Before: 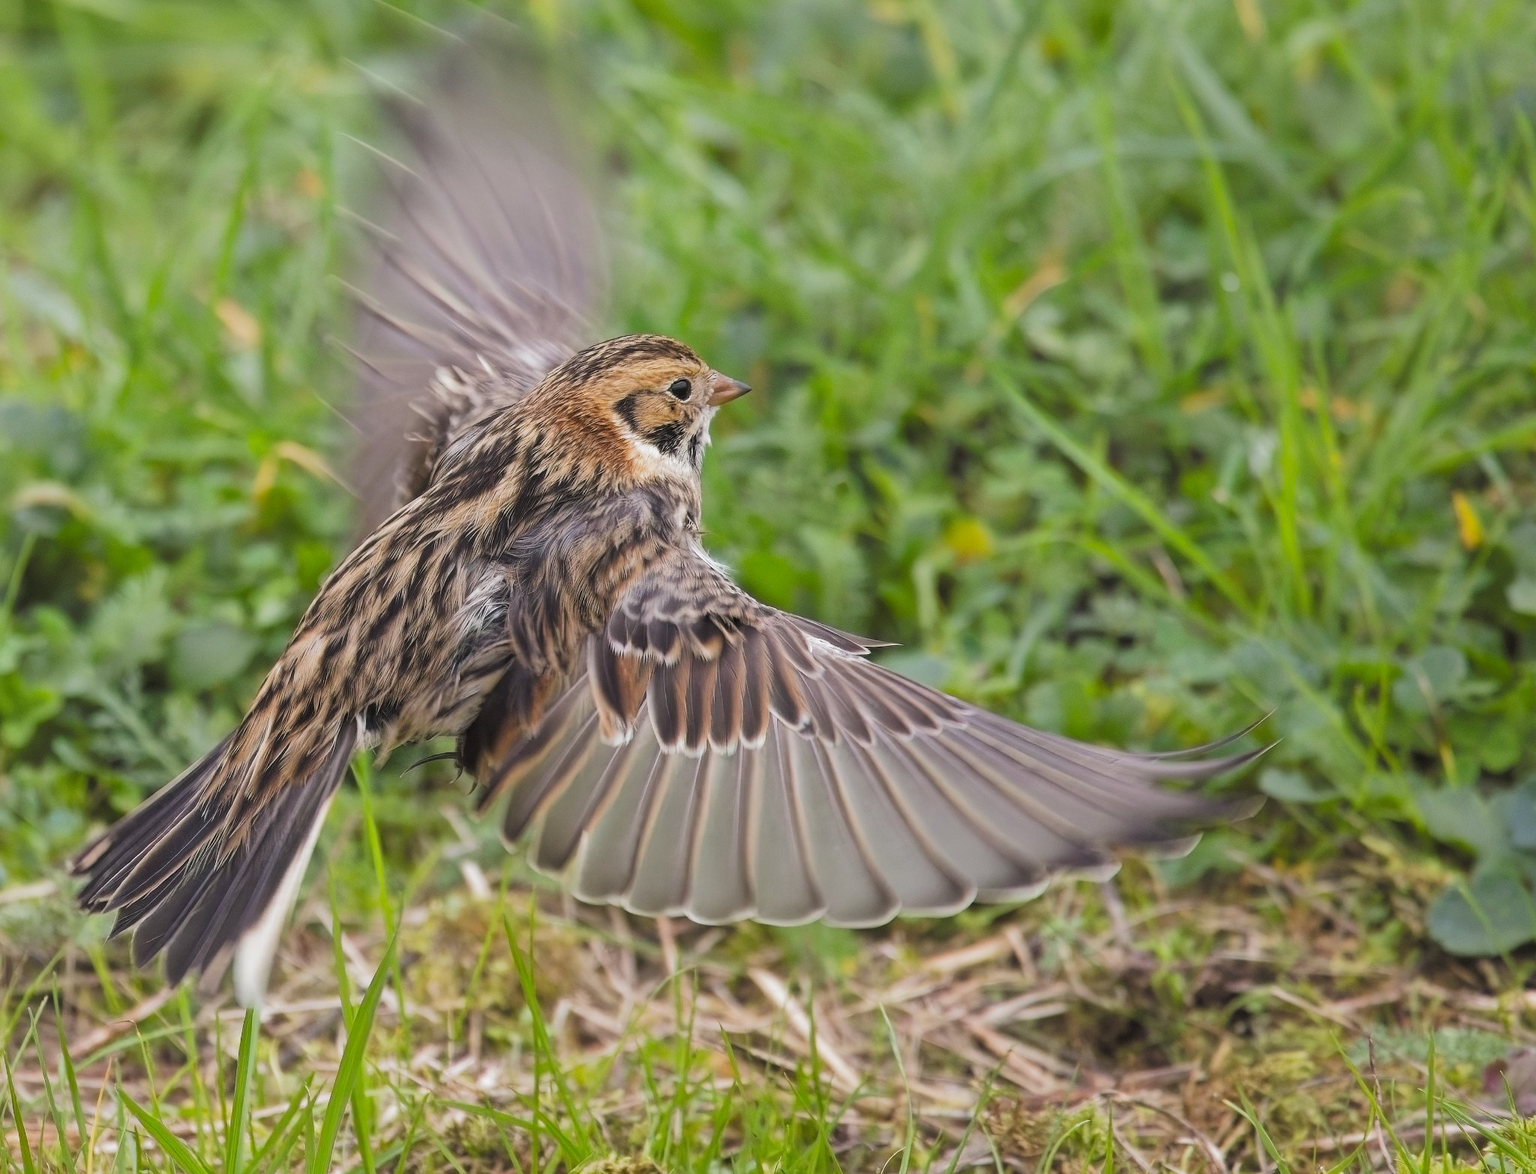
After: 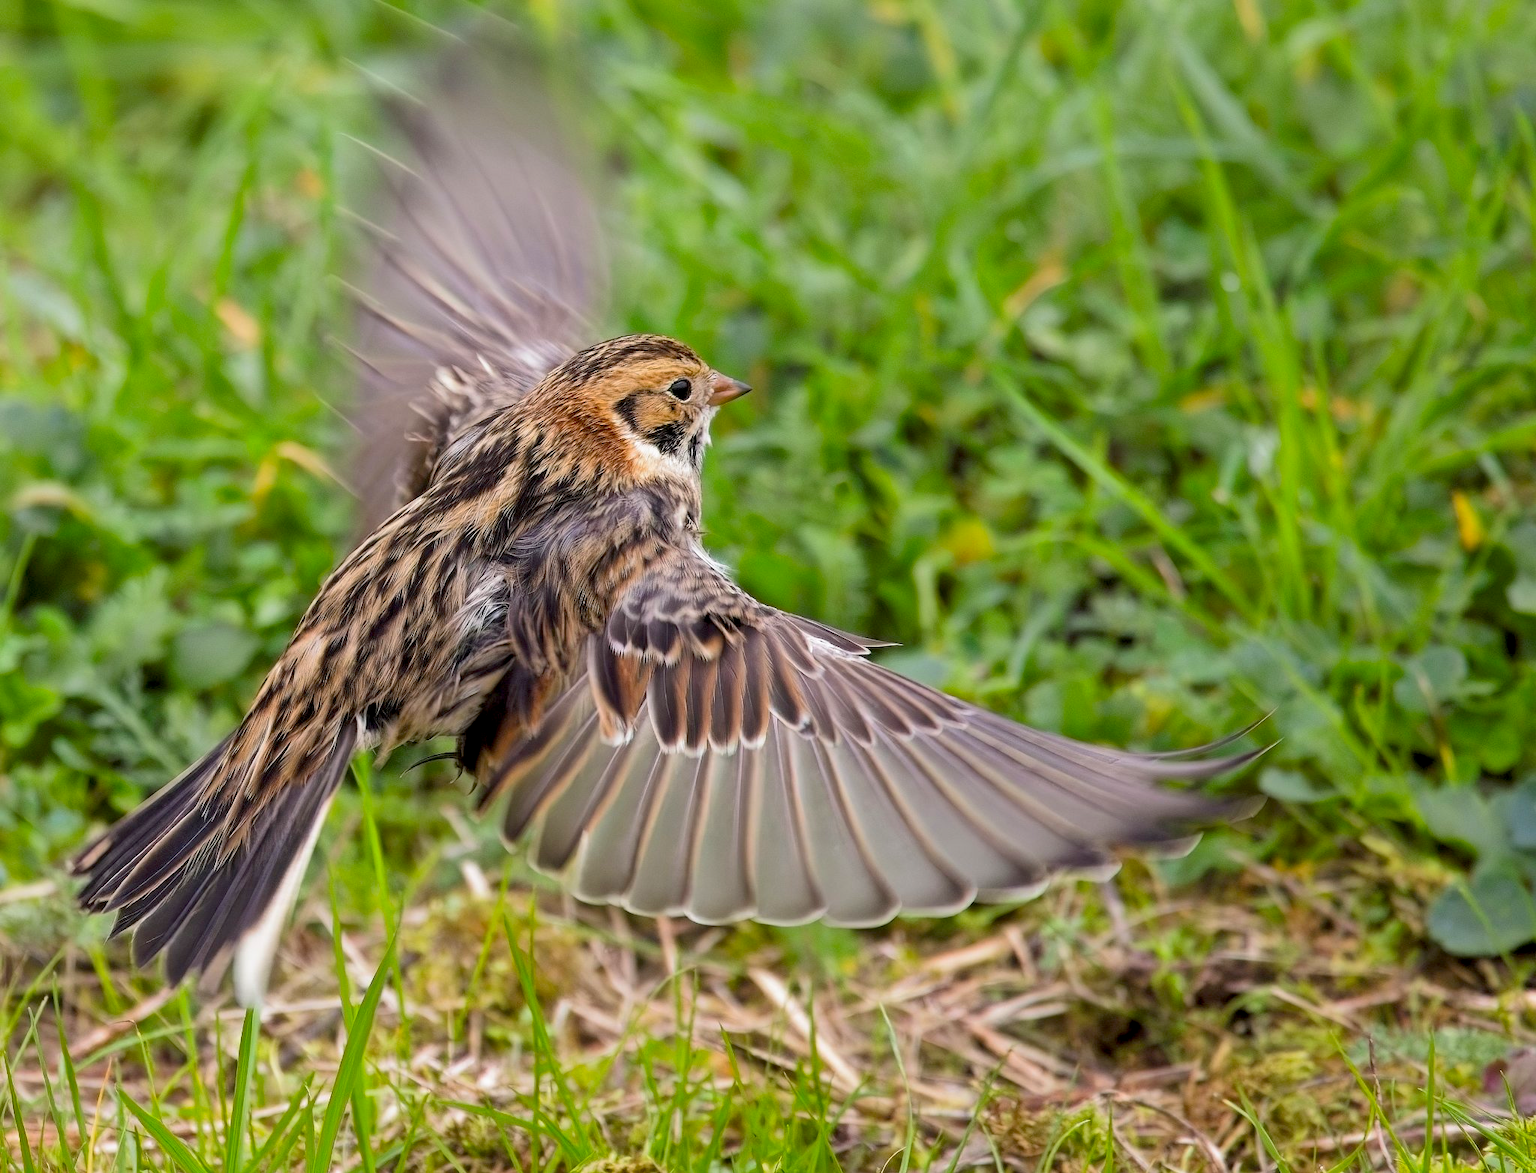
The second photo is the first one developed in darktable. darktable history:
contrast brightness saturation: contrast 0.076, saturation 0.203
base curve: curves: ch0 [(0.017, 0) (0.425, 0.441) (0.844, 0.933) (1, 1)], preserve colors none
